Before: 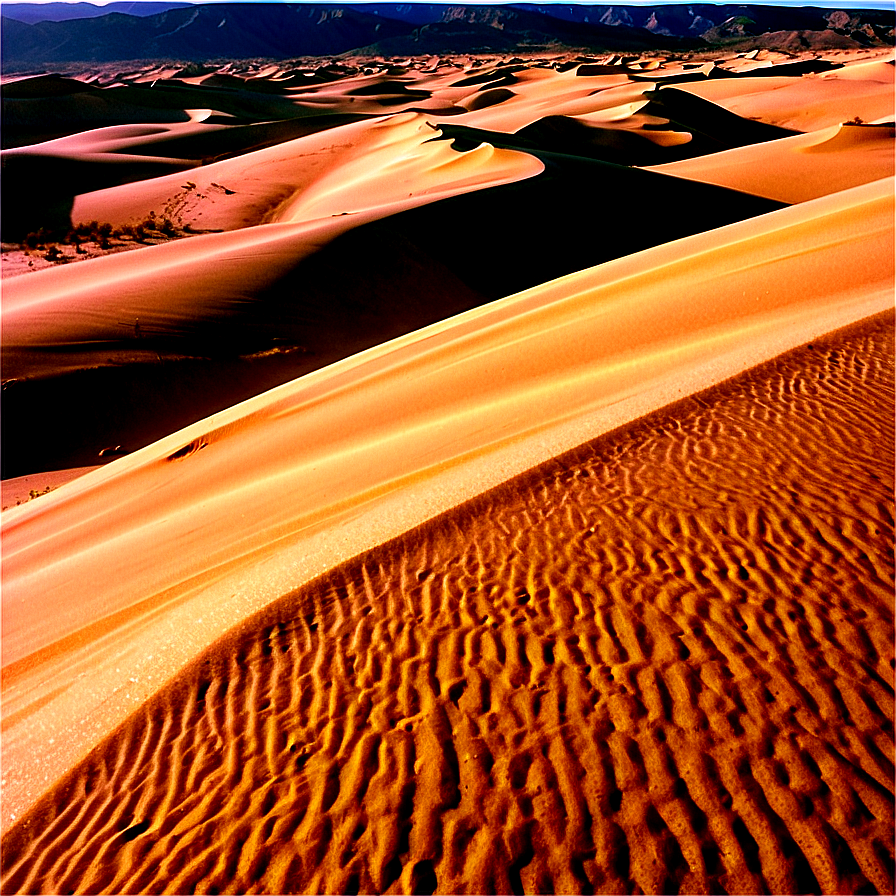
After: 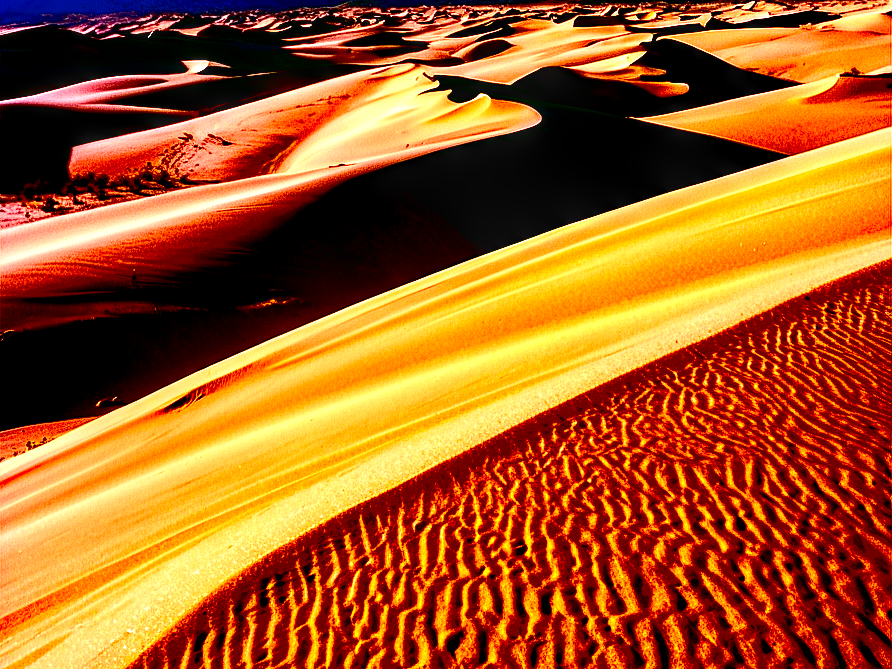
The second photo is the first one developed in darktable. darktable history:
local contrast: detail 203%
crop: left 0.387%, top 5.469%, bottom 19.809%
contrast brightness saturation: contrast 0.4, brightness 0.05, saturation 0.25
exposure: black level correction 0.047, exposure 0.013 EV, compensate highlight preservation false
tone equalizer: on, module defaults
